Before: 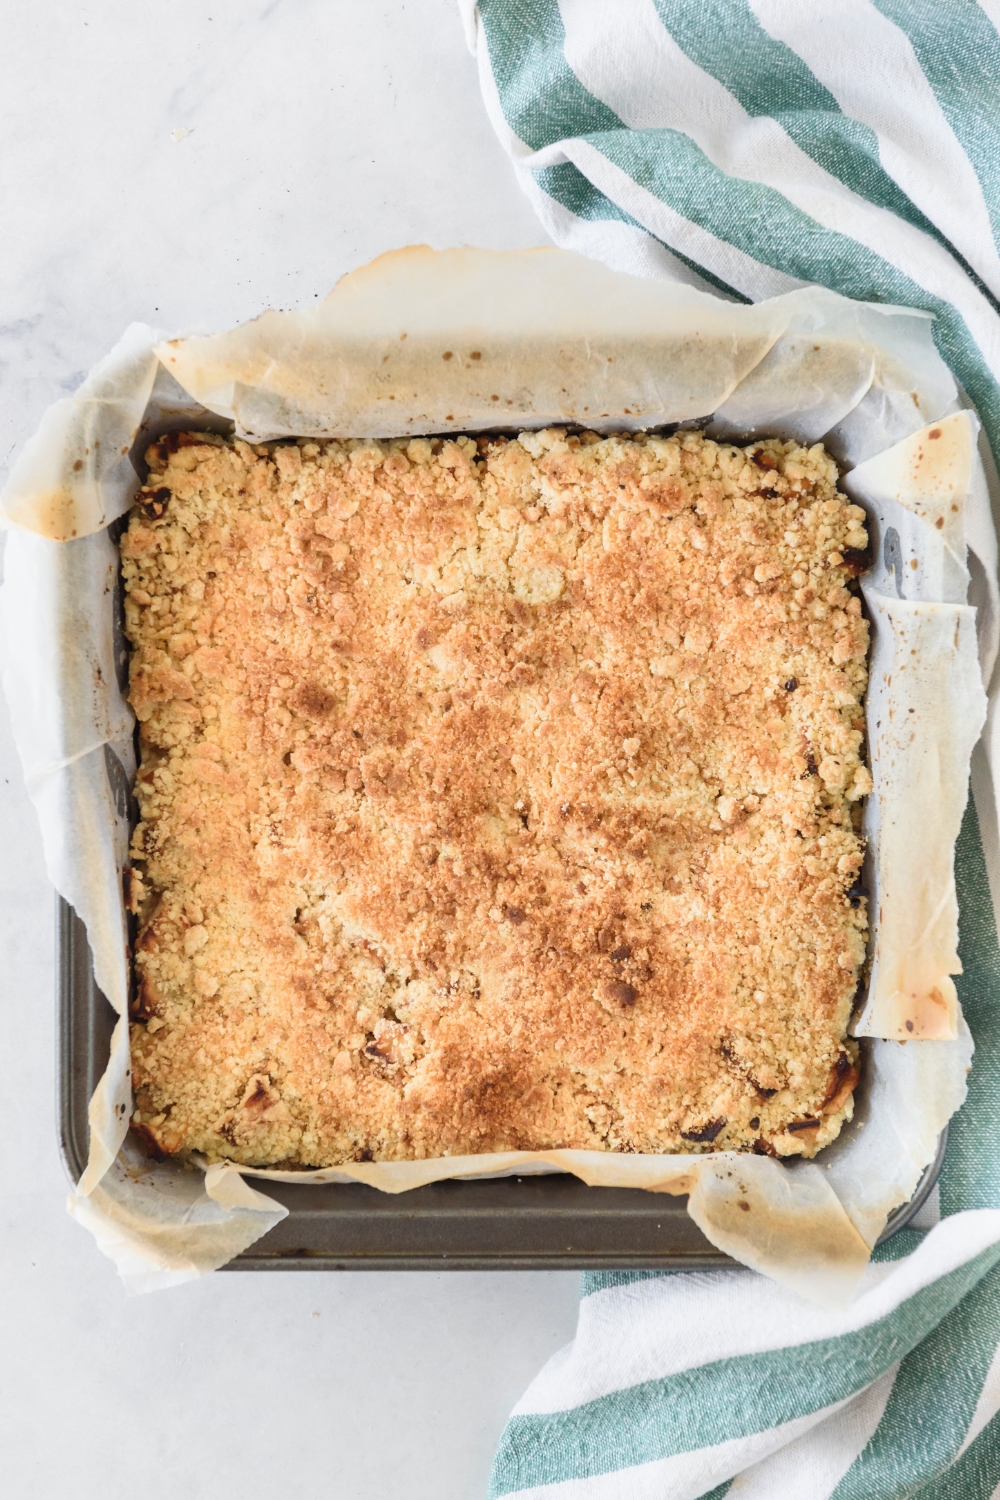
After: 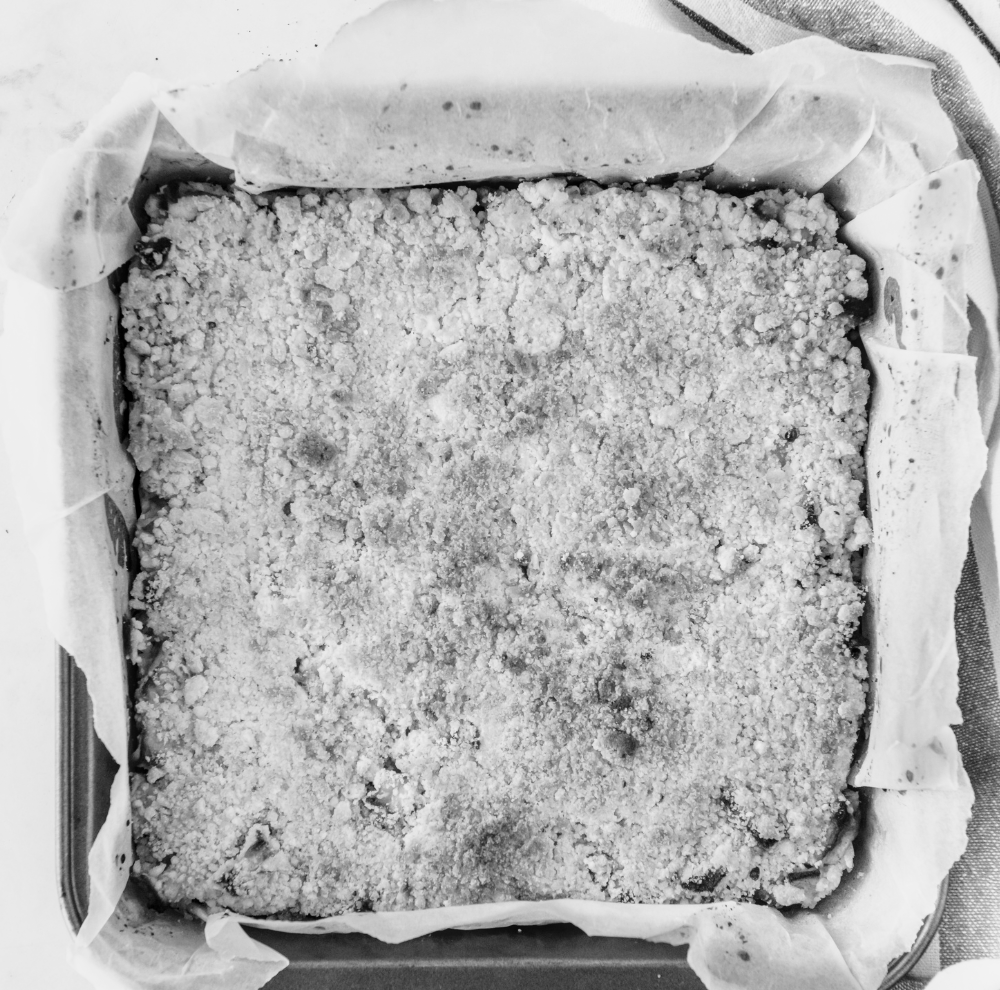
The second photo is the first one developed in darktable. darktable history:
color correction: highlights a* -1.64, highlights b* 10.61, shadows a* 0.938, shadows b* 19.6
crop: top 16.669%, bottom 16.738%
color zones: curves: ch0 [(0, 0.613) (0.01, 0.613) (0.245, 0.448) (0.498, 0.529) (0.642, 0.665) (0.879, 0.777) (0.99, 0.613)]; ch1 [(0, 0) (0.143, 0) (0.286, 0) (0.429, 0) (0.571, 0) (0.714, 0) (0.857, 0)], mix 19.82%
tone curve: curves: ch0 [(0, 0) (0.136, 0.071) (0.346, 0.366) (0.489, 0.573) (0.66, 0.748) (0.858, 0.926) (1, 0.977)]; ch1 [(0, 0) (0.353, 0.344) (0.45, 0.46) (0.498, 0.498) (0.521, 0.512) (0.563, 0.559) (0.592, 0.605) (0.641, 0.673) (1, 1)]; ch2 [(0, 0) (0.333, 0.346) (0.375, 0.375) (0.424, 0.43) (0.476, 0.492) (0.502, 0.502) (0.524, 0.531) (0.579, 0.61) (0.612, 0.644) (0.641, 0.722) (1, 1)], preserve colors none
local contrast: on, module defaults
